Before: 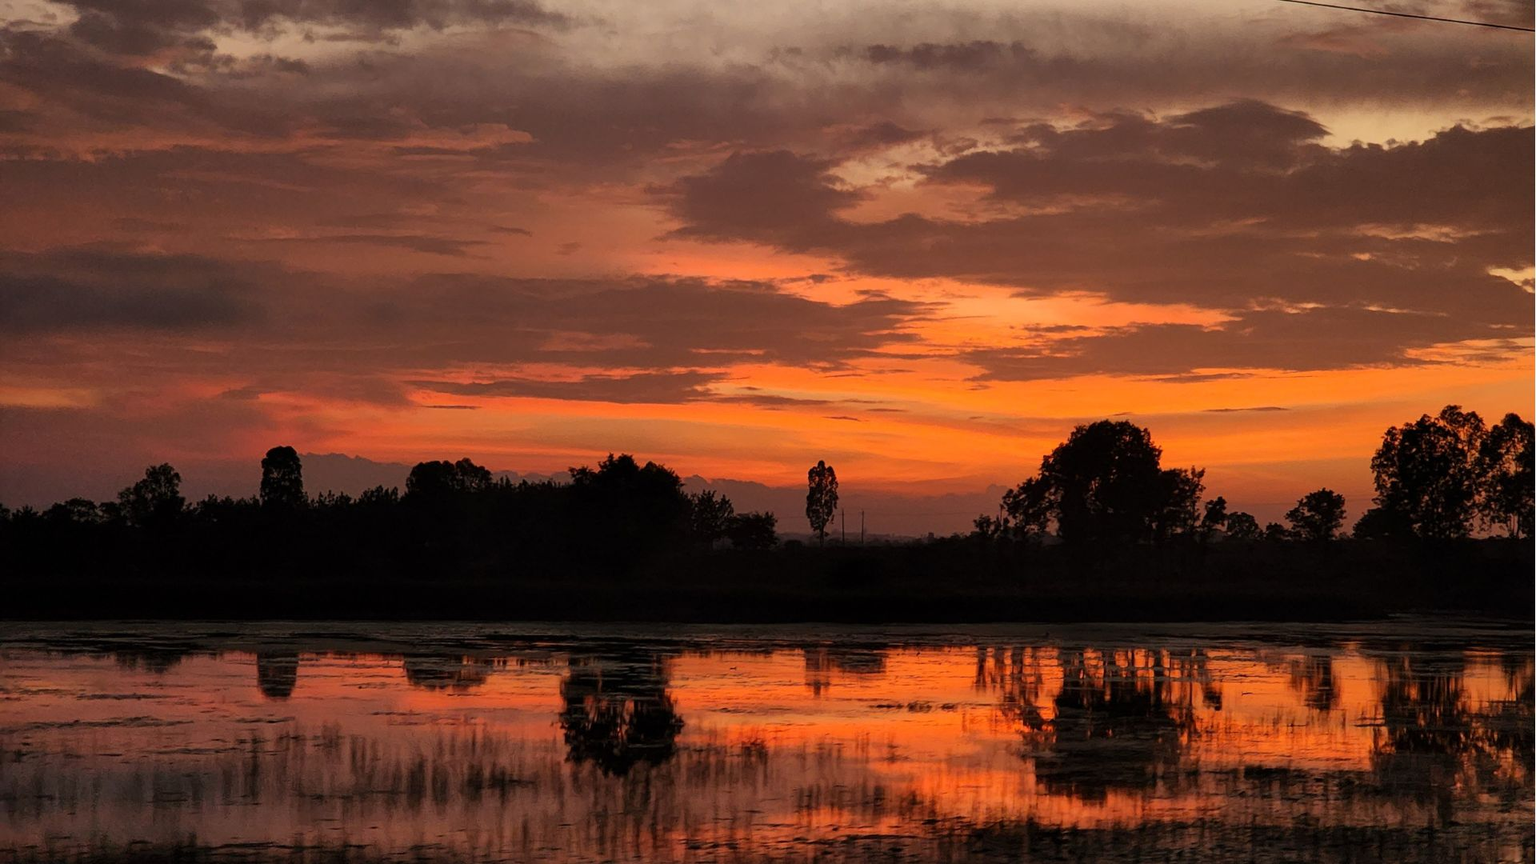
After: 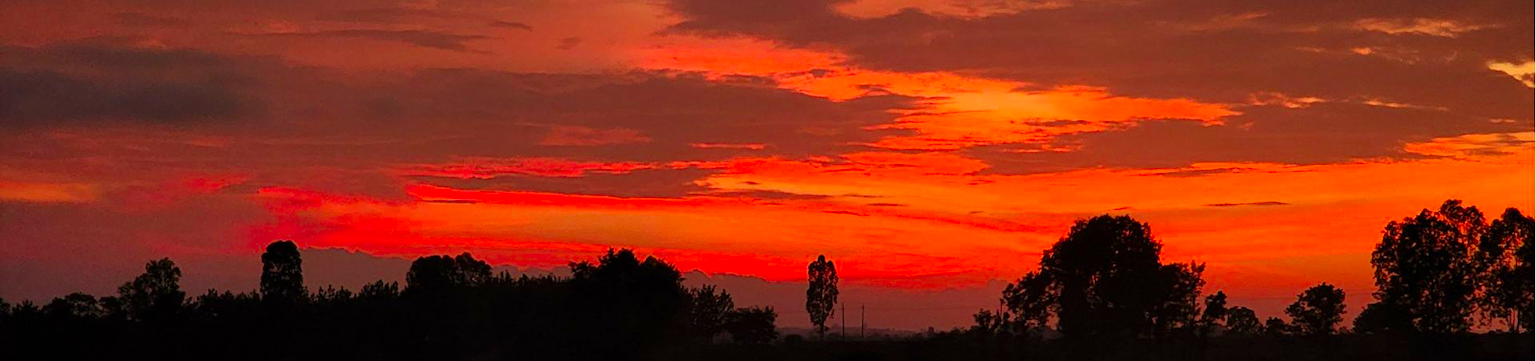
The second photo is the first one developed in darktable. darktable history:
color contrast: green-magenta contrast 1.69, blue-yellow contrast 1.49
crop and rotate: top 23.84%, bottom 34.294%
